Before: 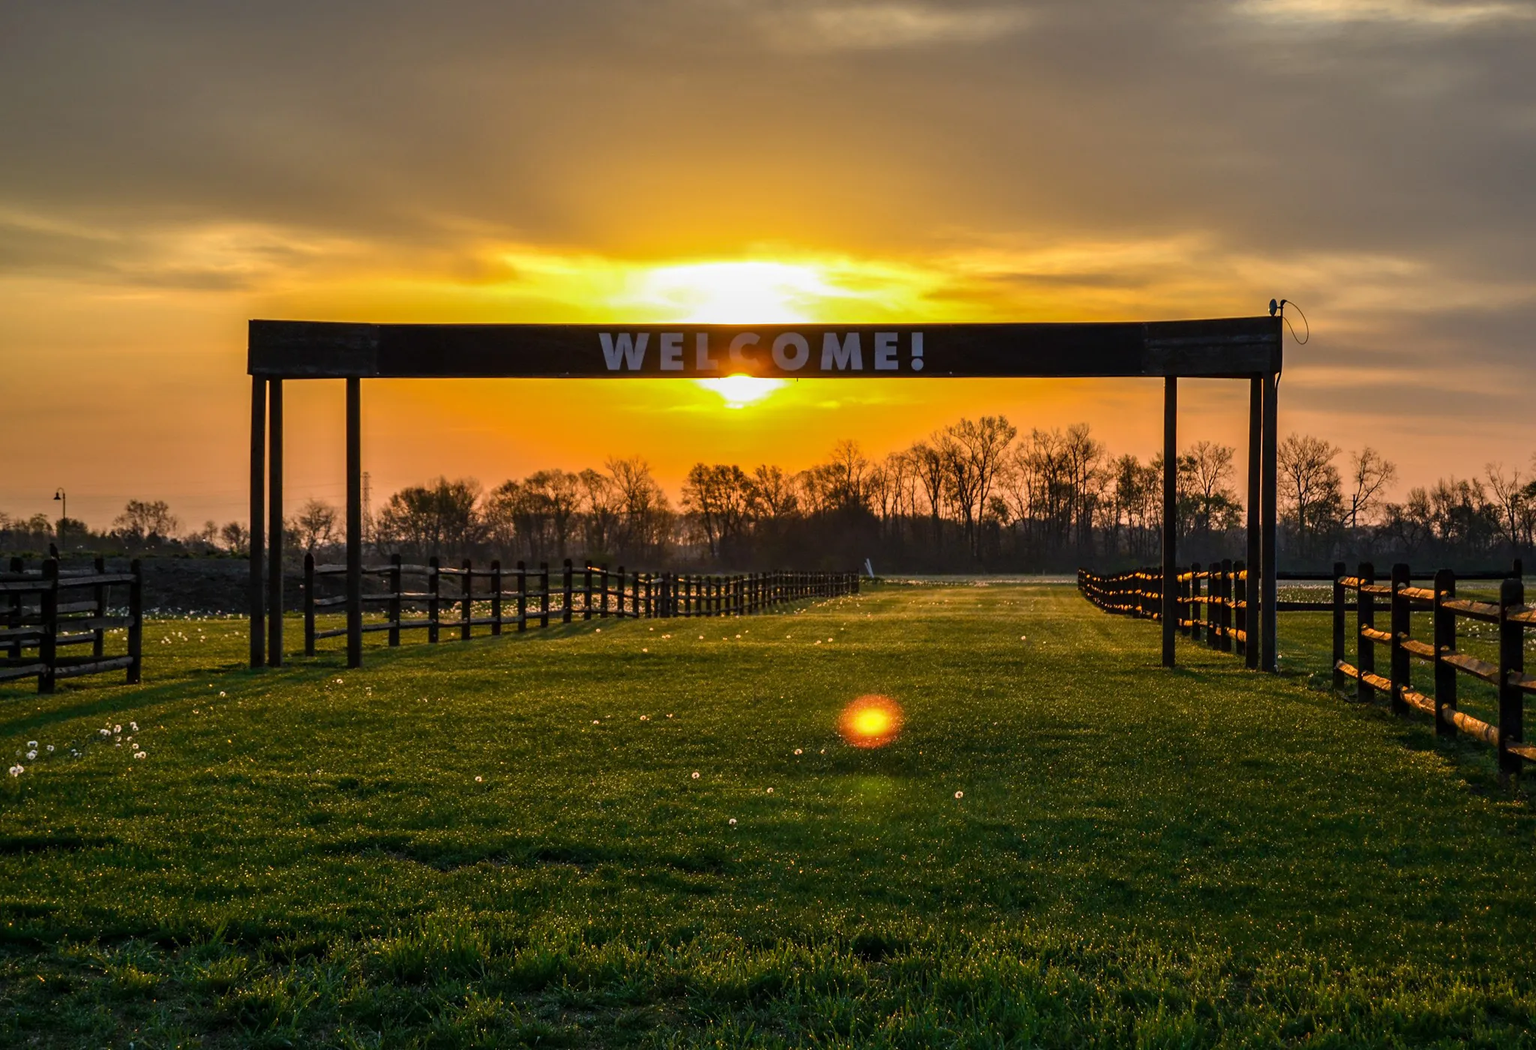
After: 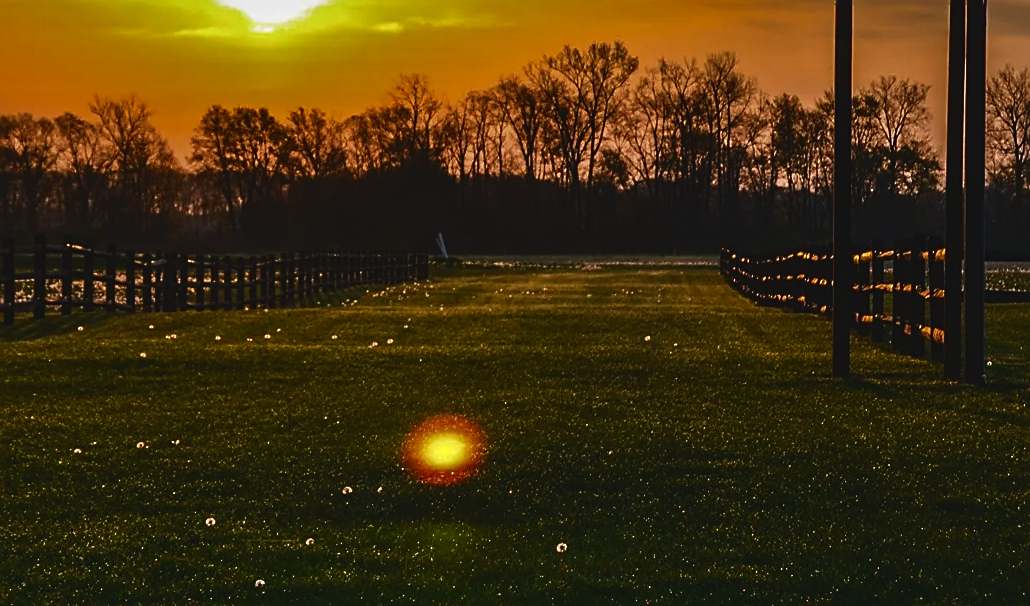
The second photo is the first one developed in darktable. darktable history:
crop: left 35.03%, top 36.625%, right 14.663%, bottom 20.057%
exposure: black level correction -0.041, exposure 0.064 EV, compensate highlight preservation false
sharpen: on, module defaults
contrast brightness saturation: brightness -0.52
